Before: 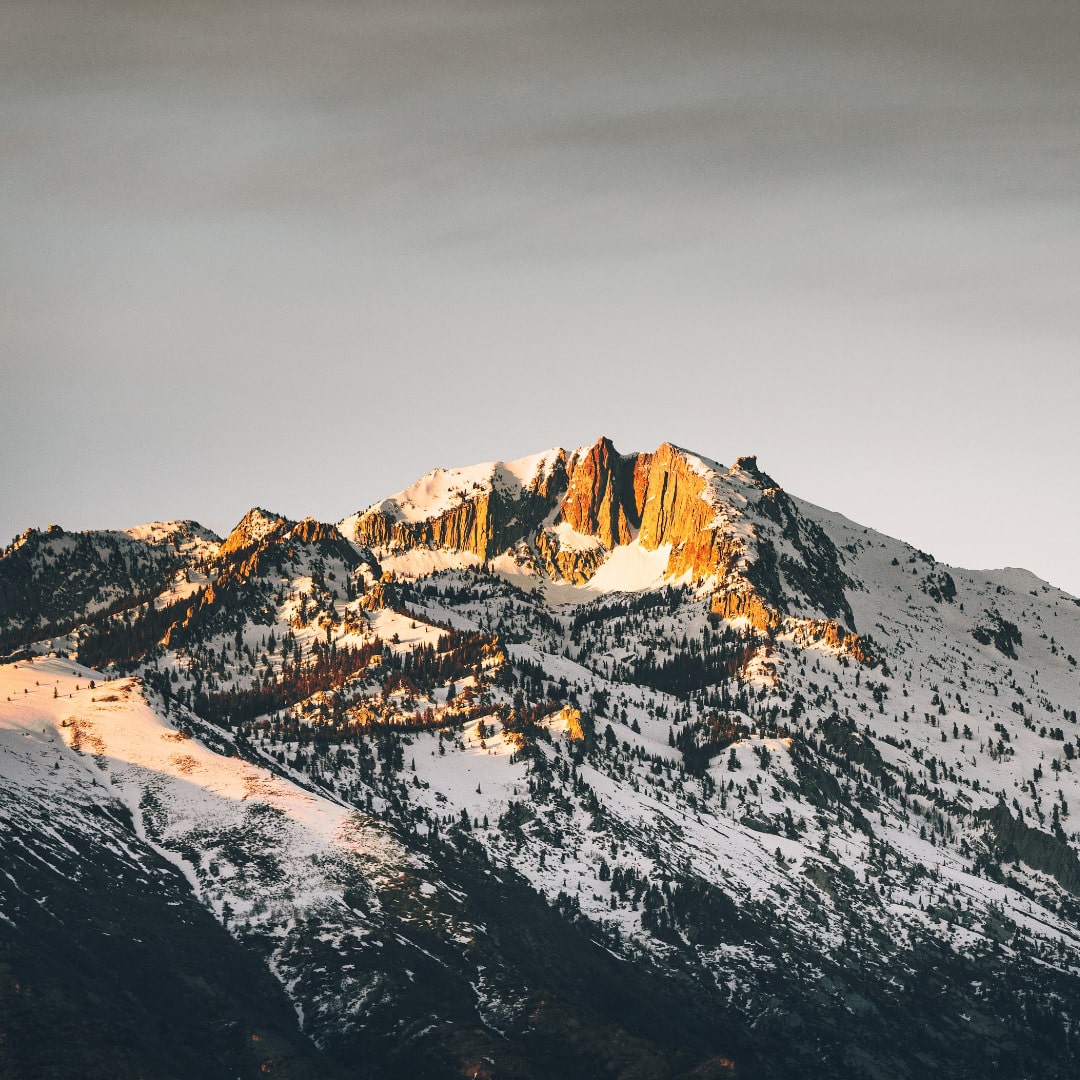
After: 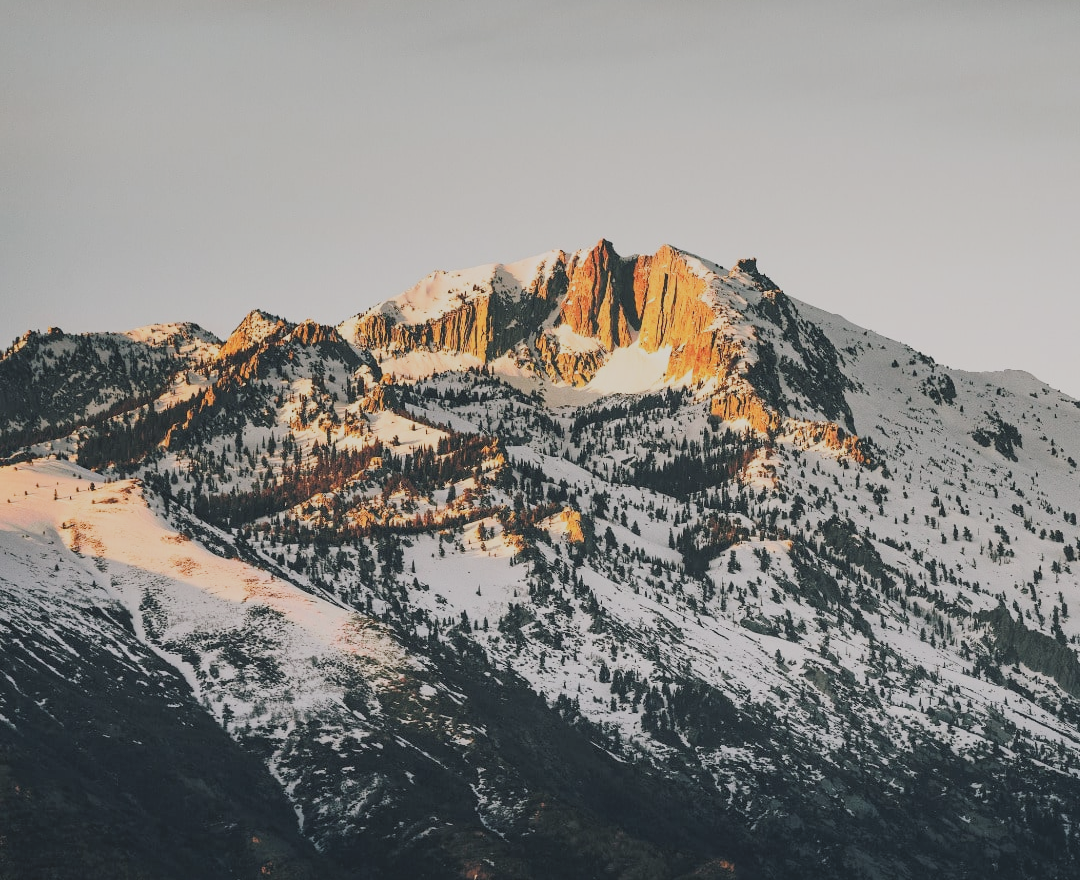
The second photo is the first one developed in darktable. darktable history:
crop and rotate: top 18.489%
contrast brightness saturation: contrast -0.137, brightness 0.045, saturation -0.118
filmic rgb: black relative exposure -7.98 EV, white relative exposure 4.06 EV, hardness 4.17
color correction: highlights b* 0.019
exposure: exposure 0.129 EV, compensate exposure bias true, compensate highlight preservation false
